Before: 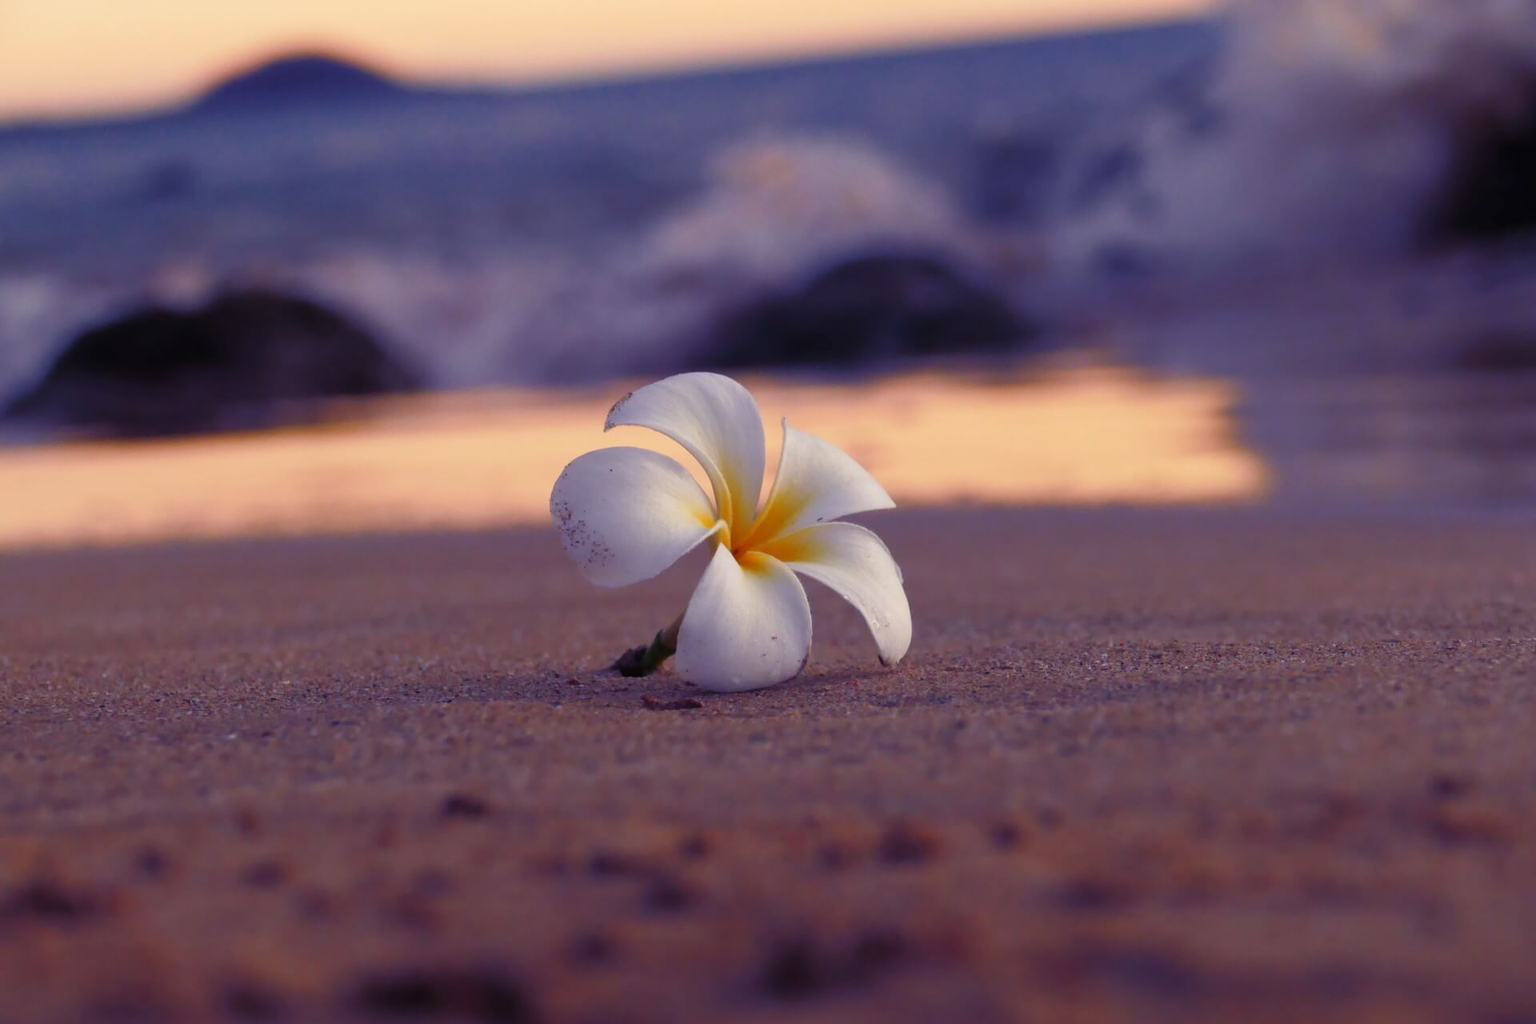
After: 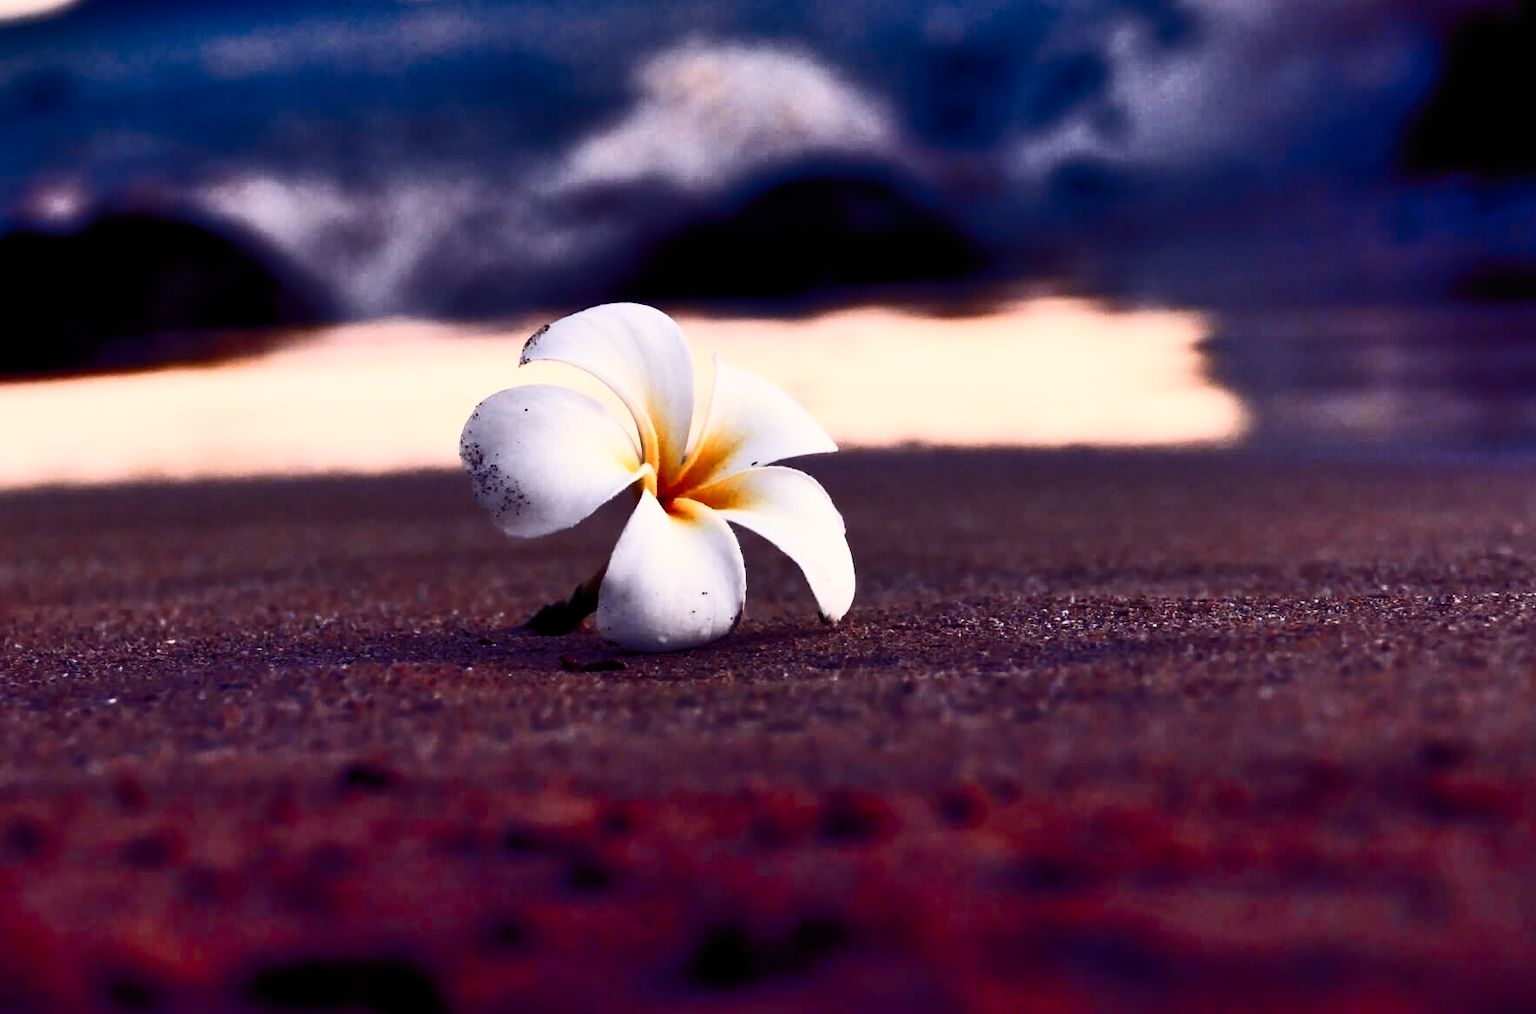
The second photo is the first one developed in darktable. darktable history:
filmic rgb: black relative exposure -4.94 EV, white relative exposure 2.84 EV, threshold 5.99 EV, hardness 3.72, add noise in highlights 0.001, preserve chrominance no, color science v3 (2019), use custom middle-gray values true, contrast in highlights soft, enable highlight reconstruction true
shadows and highlights: soften with gaussian
contrast brightness saturation: contrast 0.929, brightness 0.194
color zones: curves: ch1 [(0.309, 0.524) (0.41, 0.329) (0.508, 0.509)]; ch2 [(0.25, 0.457) (0.75, 0.5)]
crop and rotate: left 8.439%, top 9.333%
